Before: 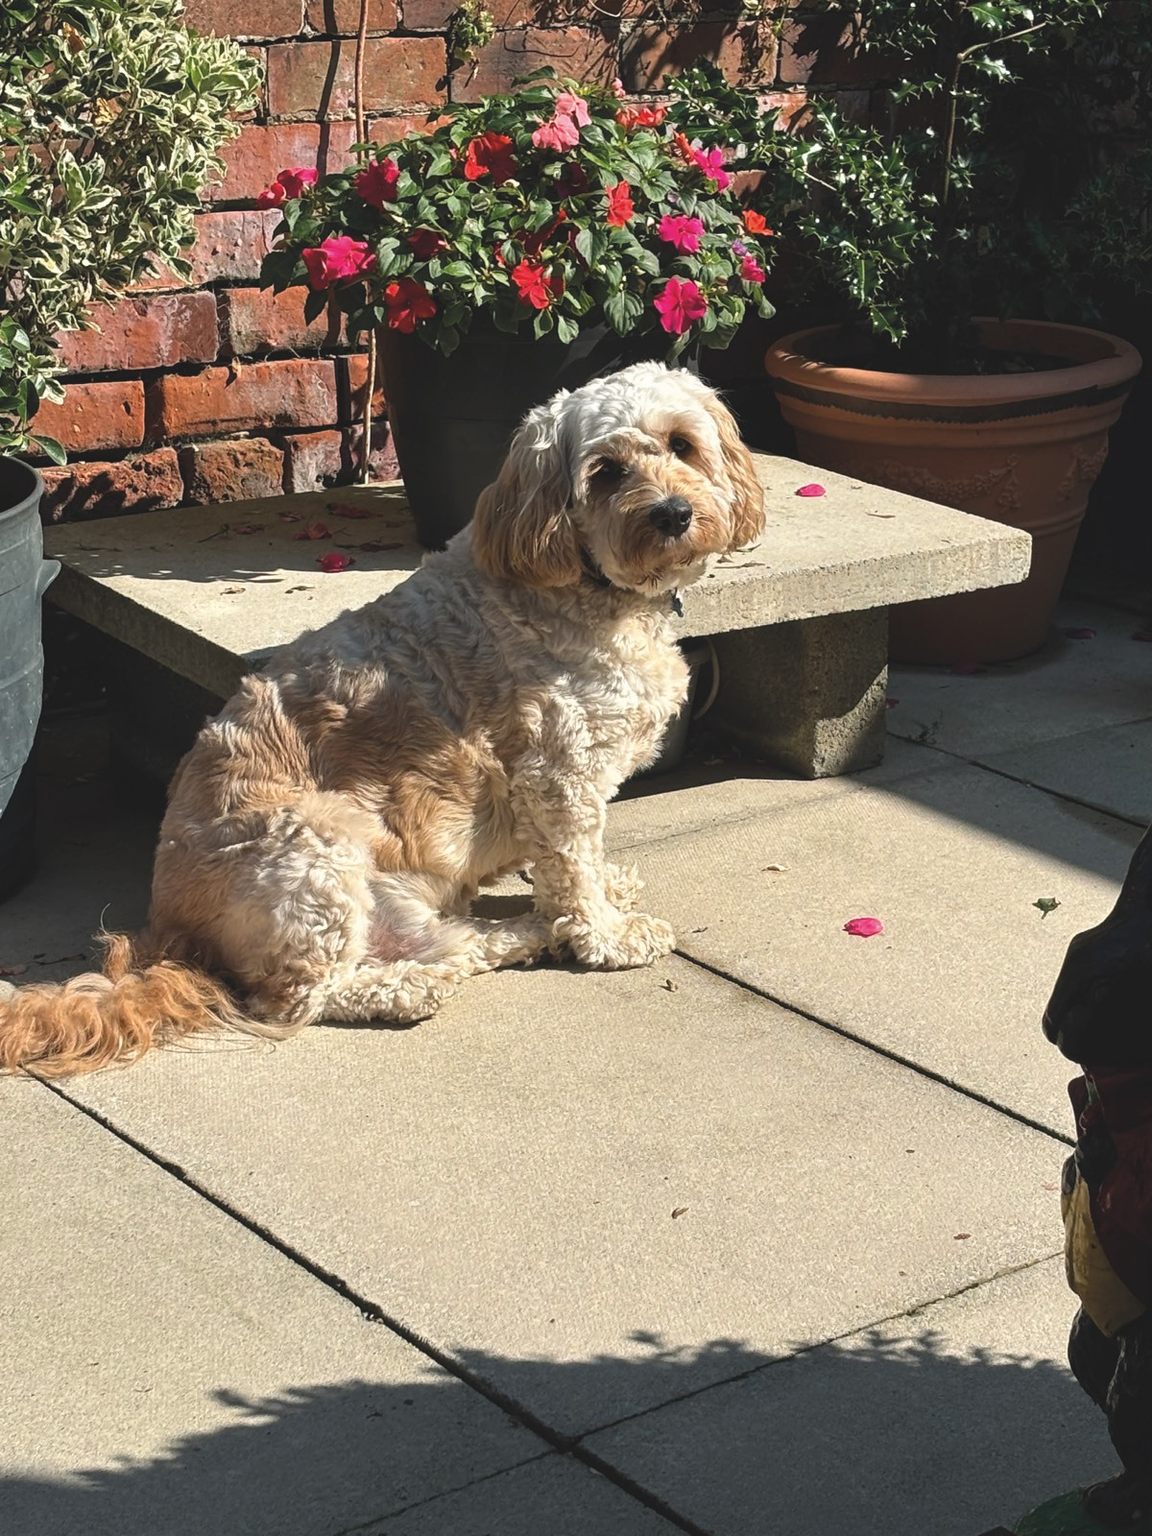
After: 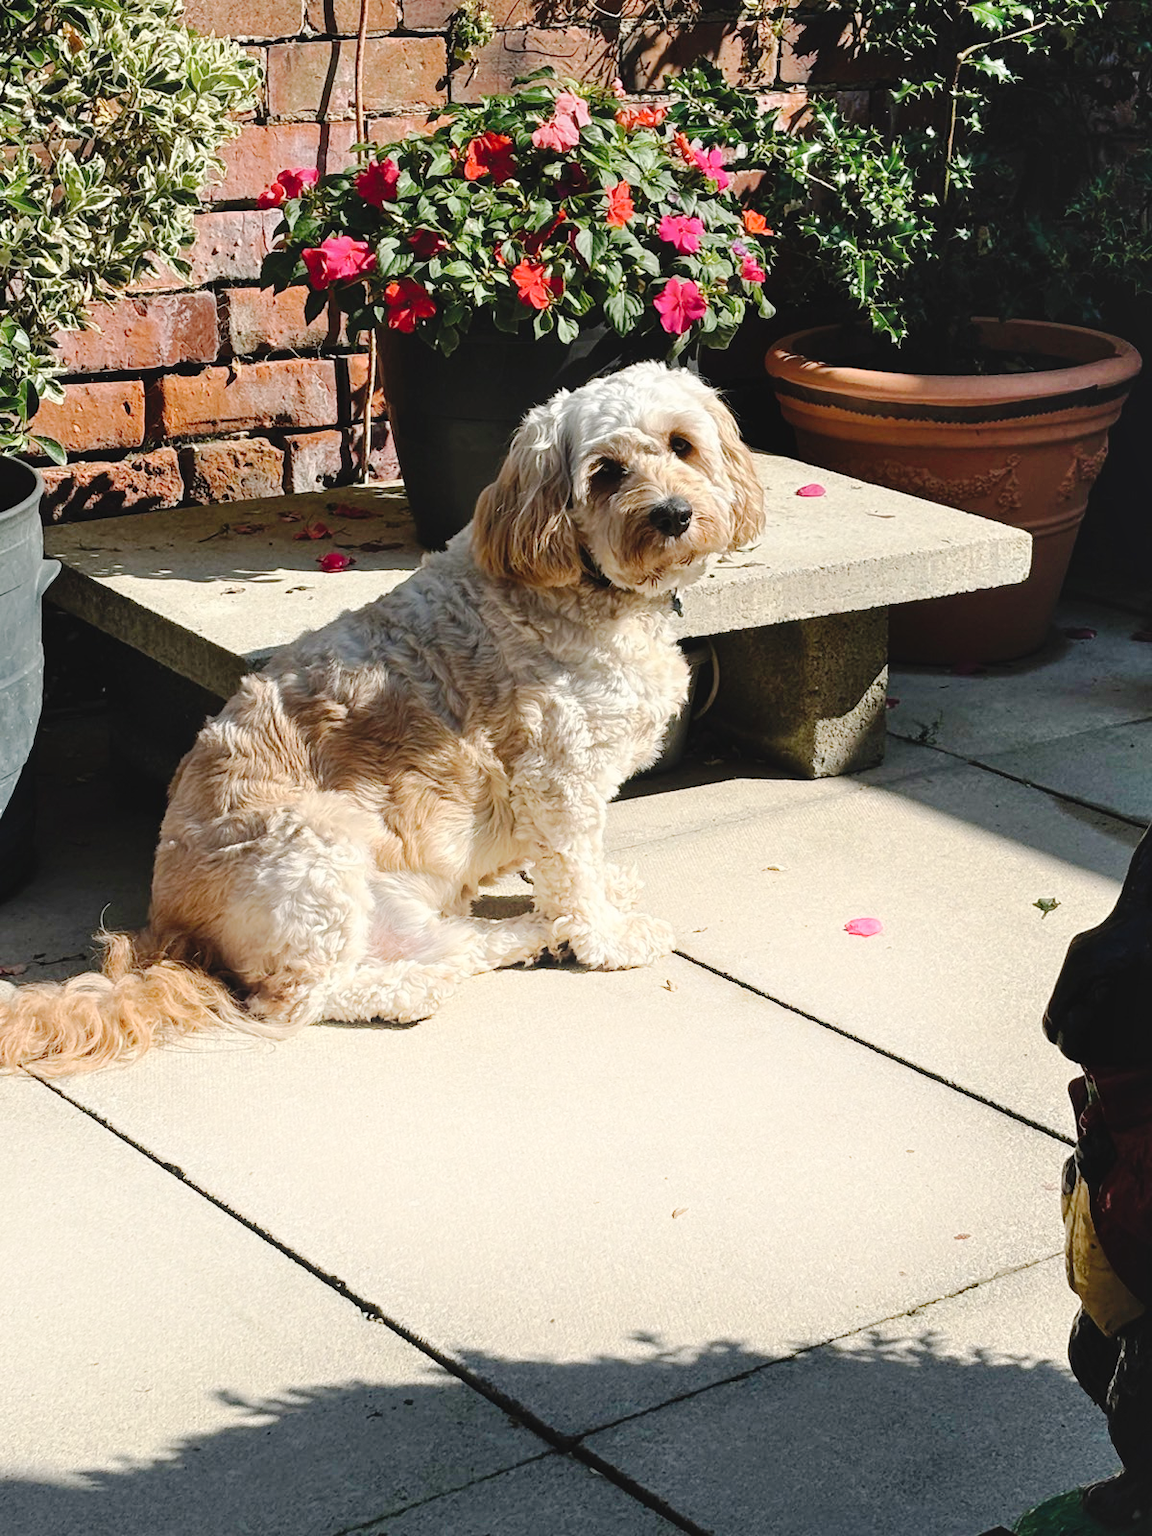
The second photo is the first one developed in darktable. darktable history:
shadows and highlights: highlights 70.7, soften with gaussian
tone curve: curves: ch0 [(0, 0) (0.003, 0.013) (0.011, 0.012) (0.025, 0.011) (0.044, 0.016) (0.069, 0.029) (0.1, 0.045) (0.136, 0.074) (0.177, 0.123) (0.224, 0.207) (0.277, 0.313) (0.335, 0.414) (0.399, 0.509) (0.468, 0.599) (0.543, 0.663) (0.623, 0.728) (0.709, 0.79) (0.801, 0.854) (0.898, 0.925) (1, 1)], preserve colors none
